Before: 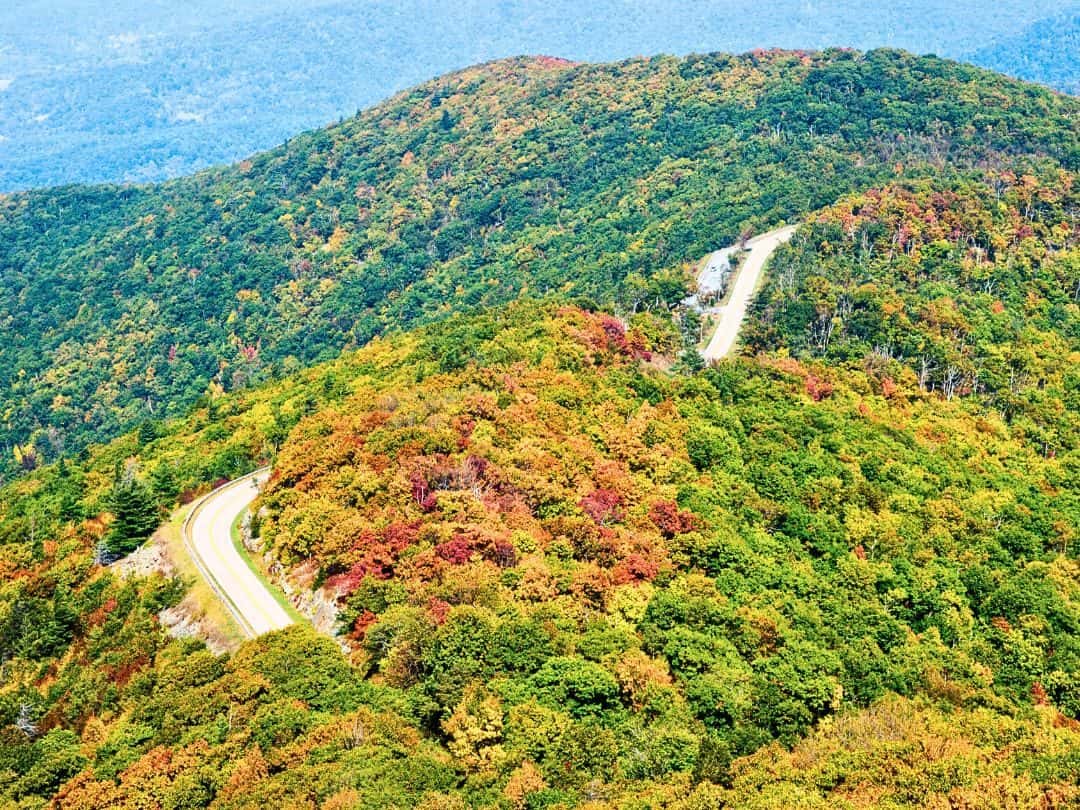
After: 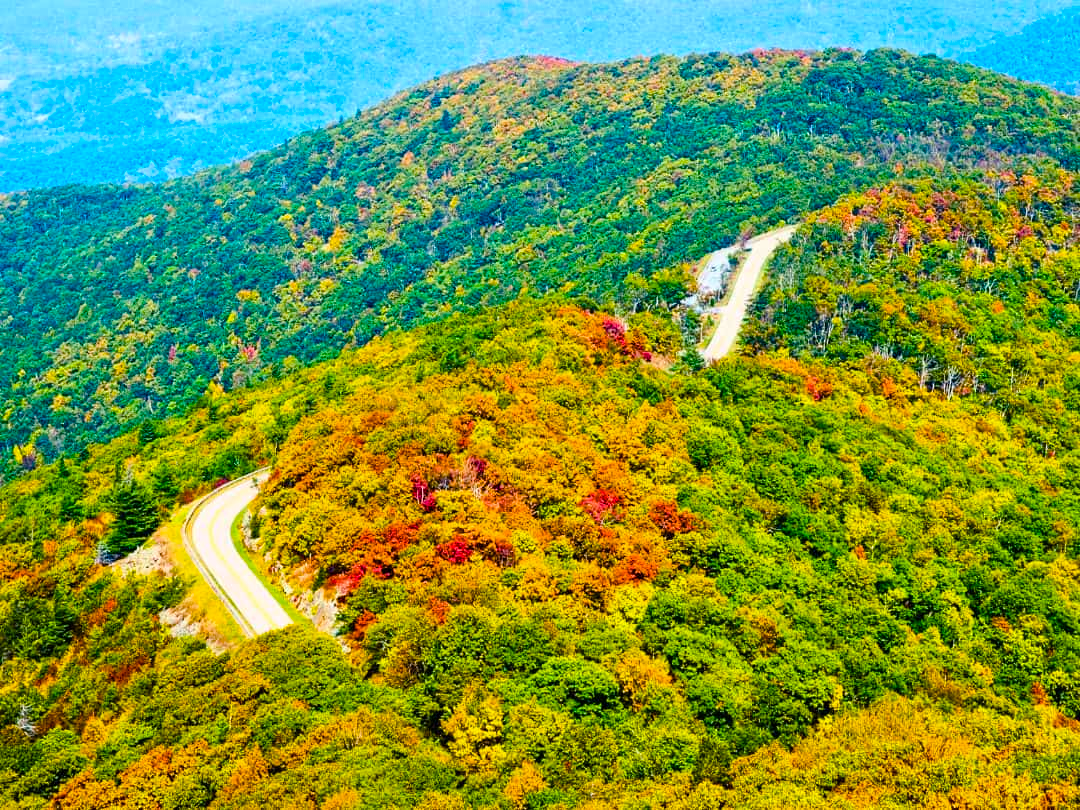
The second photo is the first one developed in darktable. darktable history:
color balance rgb: linear chroma grading › global chroma 20.365%, perceptual saturation grading › global saturation 36.487%, perceptual saturation grading › shadows 35.948%, global vibrance 20%
